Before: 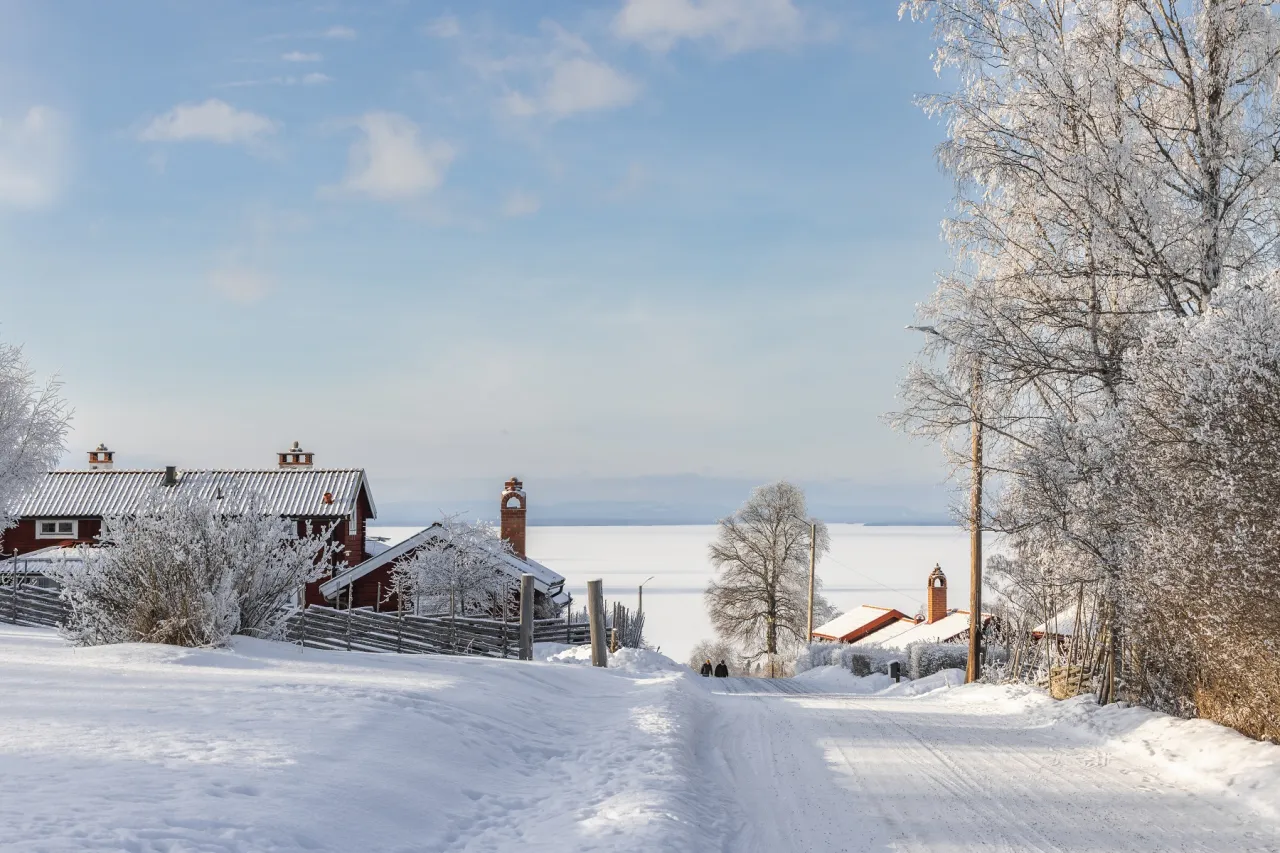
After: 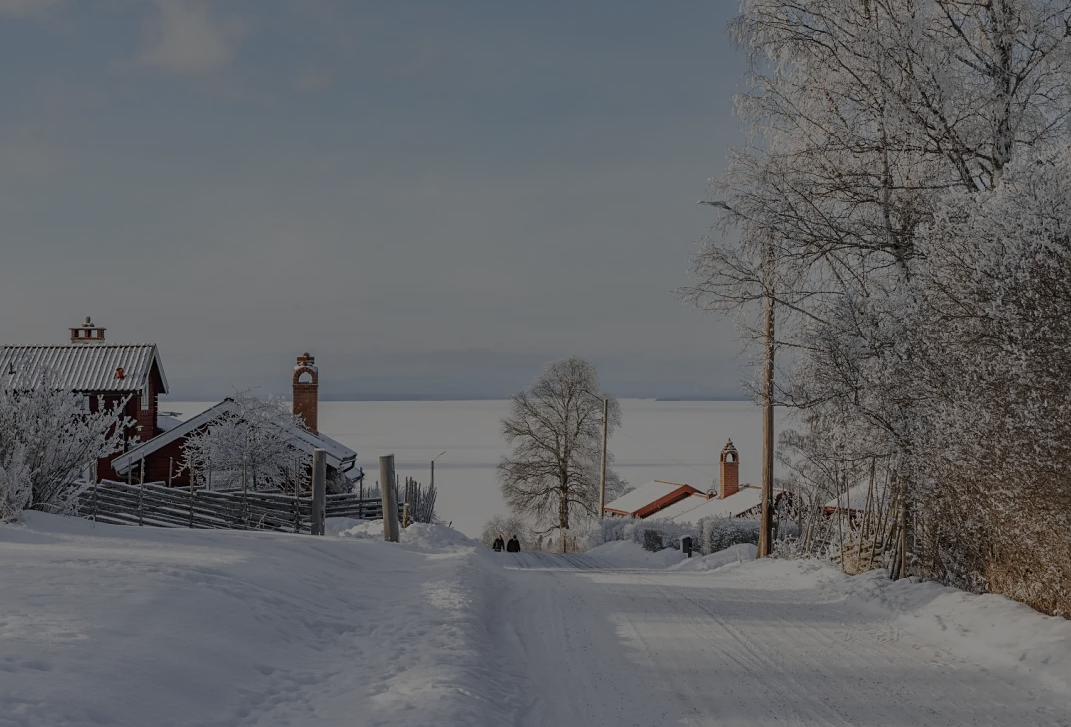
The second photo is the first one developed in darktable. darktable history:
base curve: curves: ch0 [(0, 0) (0.262, 0.32) (0.722, 0.705) (1, 1)], preserve colors none
crop: left 16.268%, top 14.687%
sharpen: amount 0.203
color balance rgb: power › hue 61.27°, global offset › hue 170.64°, perceptual saturation grading › global saturation 0.495%, perceptual saturation grading › highlights -19.941%, perceptual saturation grading › shadows 19.813%, perceptual brilliance grading › global brilliance -47.718%
